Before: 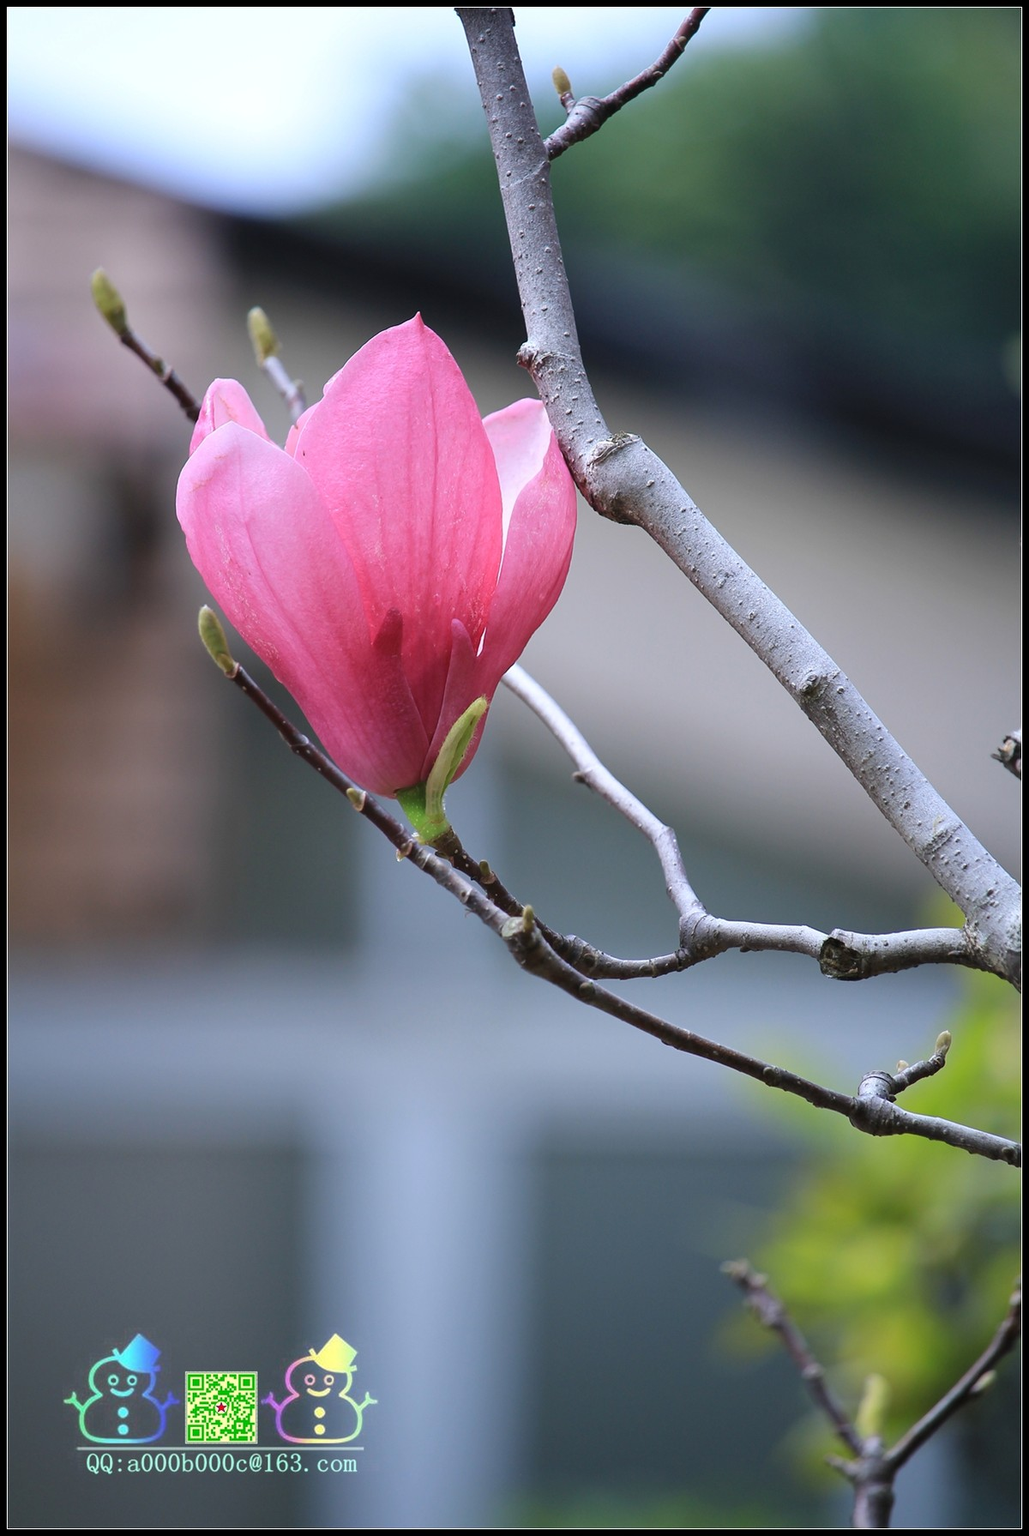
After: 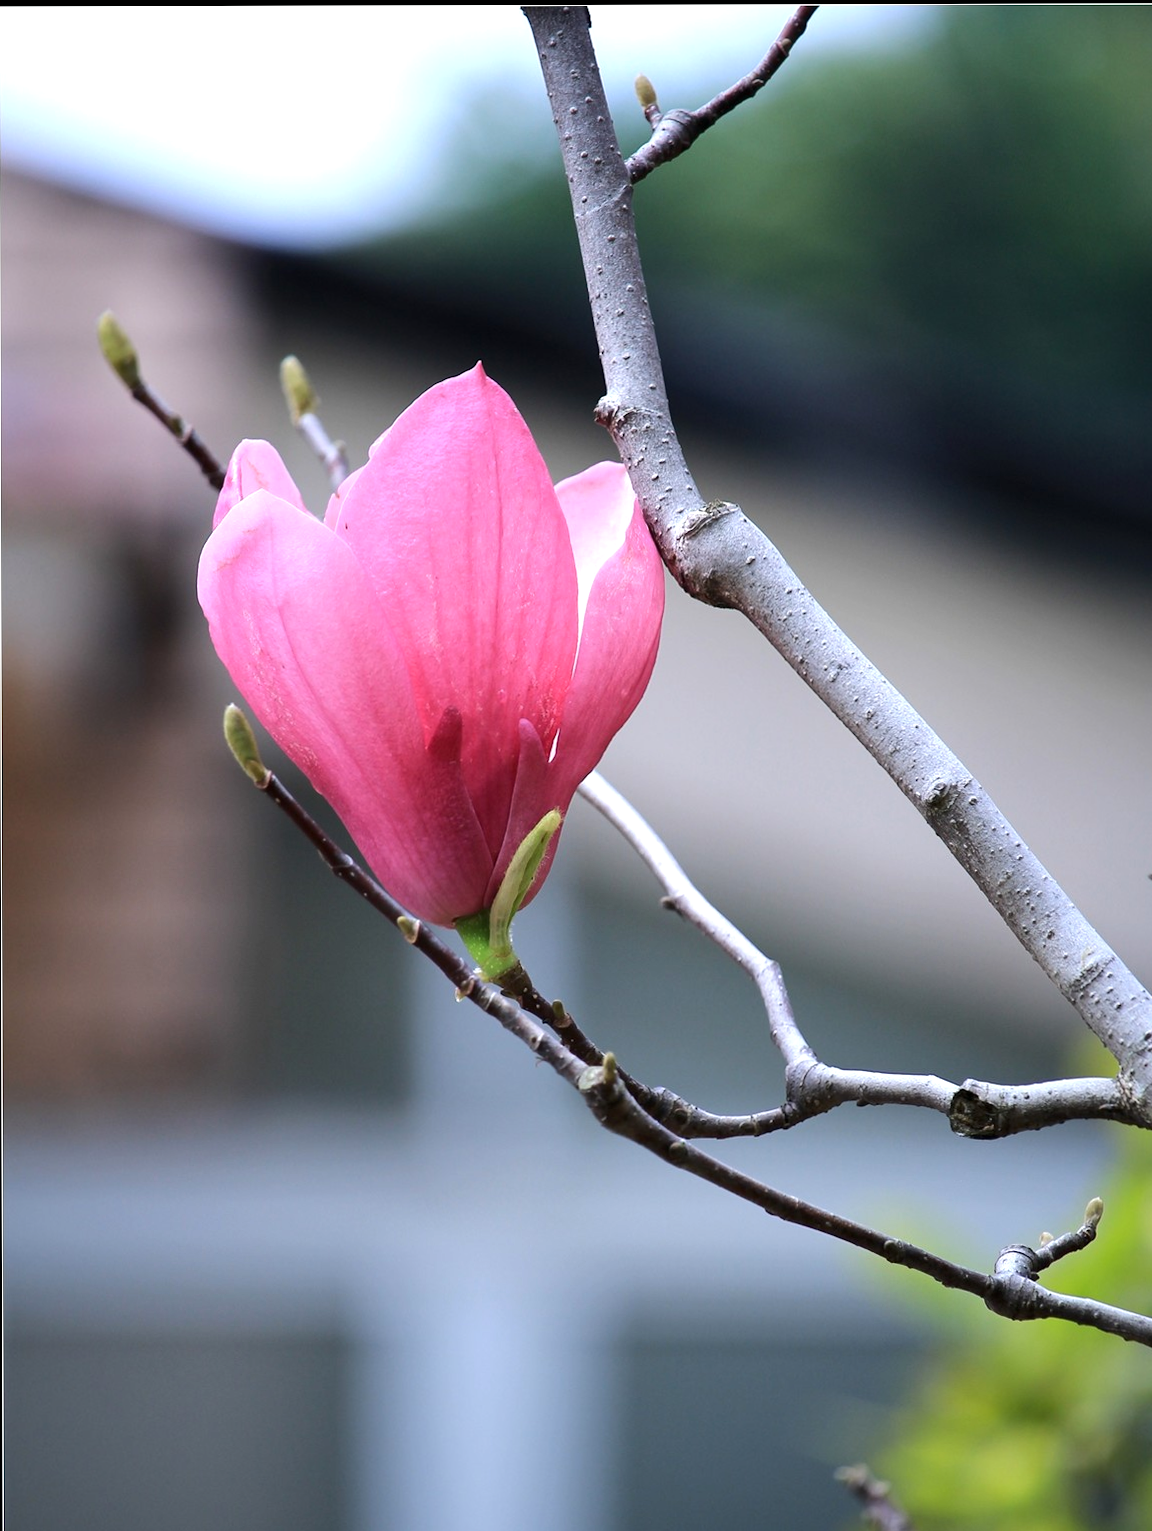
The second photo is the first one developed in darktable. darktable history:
exposure: black level correction 0.004, exposure 0.017 EV, compensate exposure bias true, compensate highlight preservation false
tone equalizer: -8 EV -0.38 EV, -7 EV -0.36 EV, -6 EV -0.37 EV, -5 EV -0.215 EV, -3 EV 0.251 EV, -2 EV 0.311 EV, -1 EV 0.396 EV, +0 EV 0.421 EV, edges refinement/feathering 500, mask exposure compensation -1.57 EV, preserve details no
crop and rotate: angle 0.157°, left 0.385%, right 3.208%, bottom 14.161%
